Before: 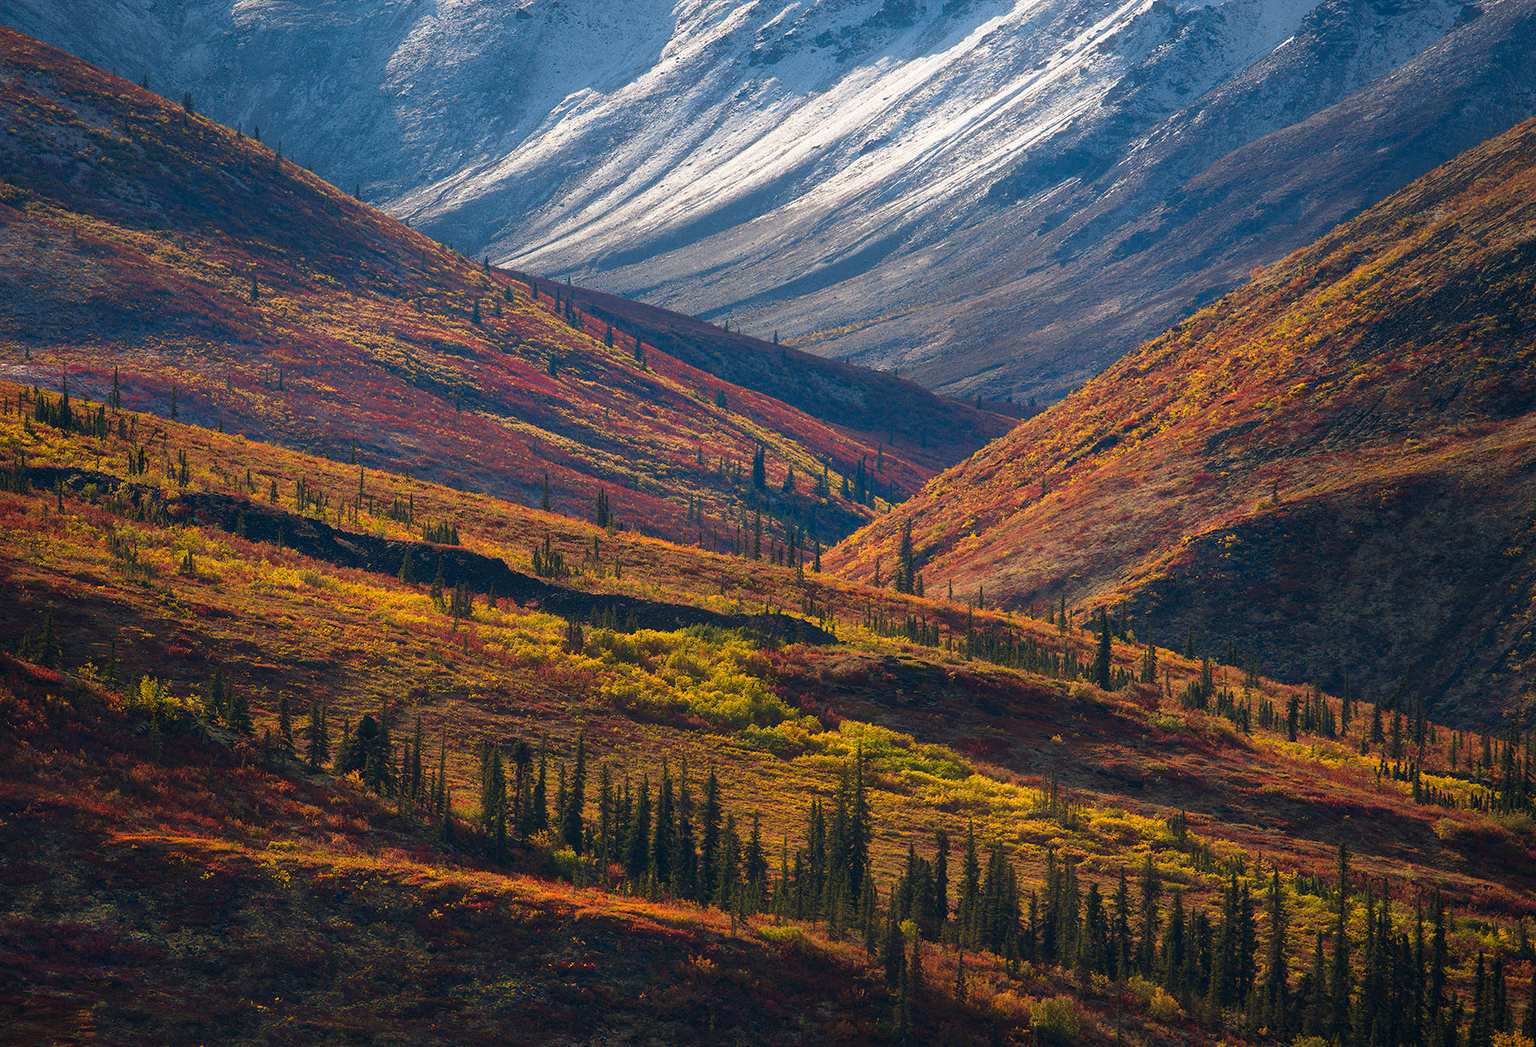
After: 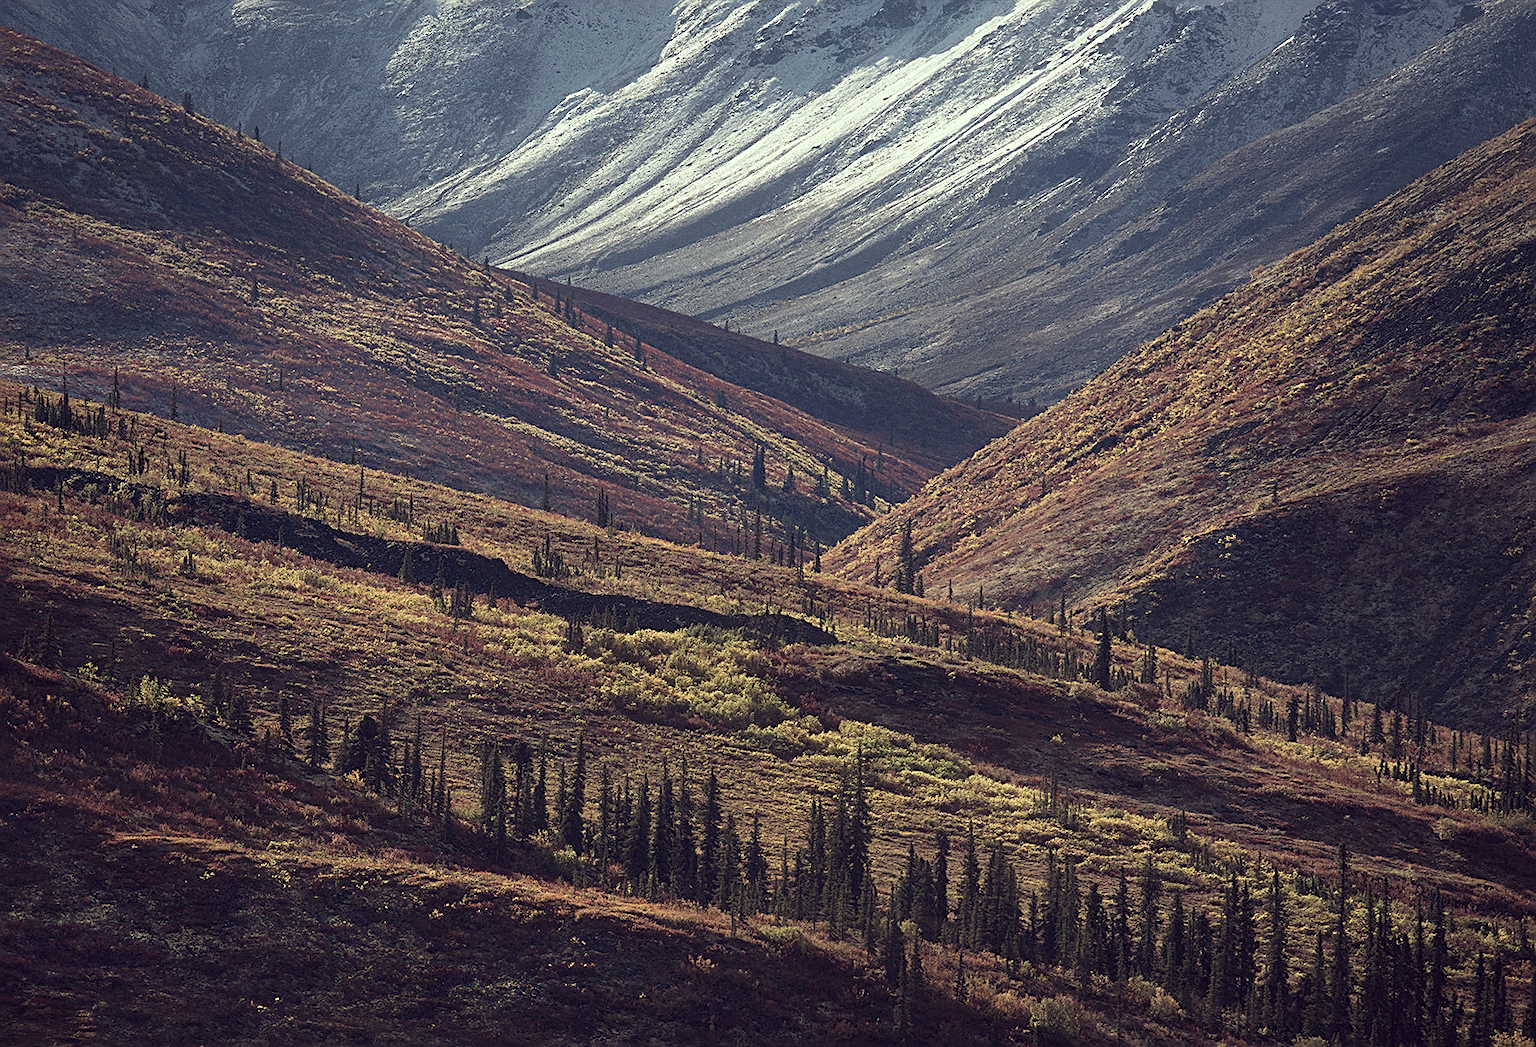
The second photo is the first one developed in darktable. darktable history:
color correction: highlights a* -20.17, highlights b* 20.27, shadows a* 20.03, shadows b* -20.46, saturation 0.43
sharpen: radius 2.543, amount 0.636
